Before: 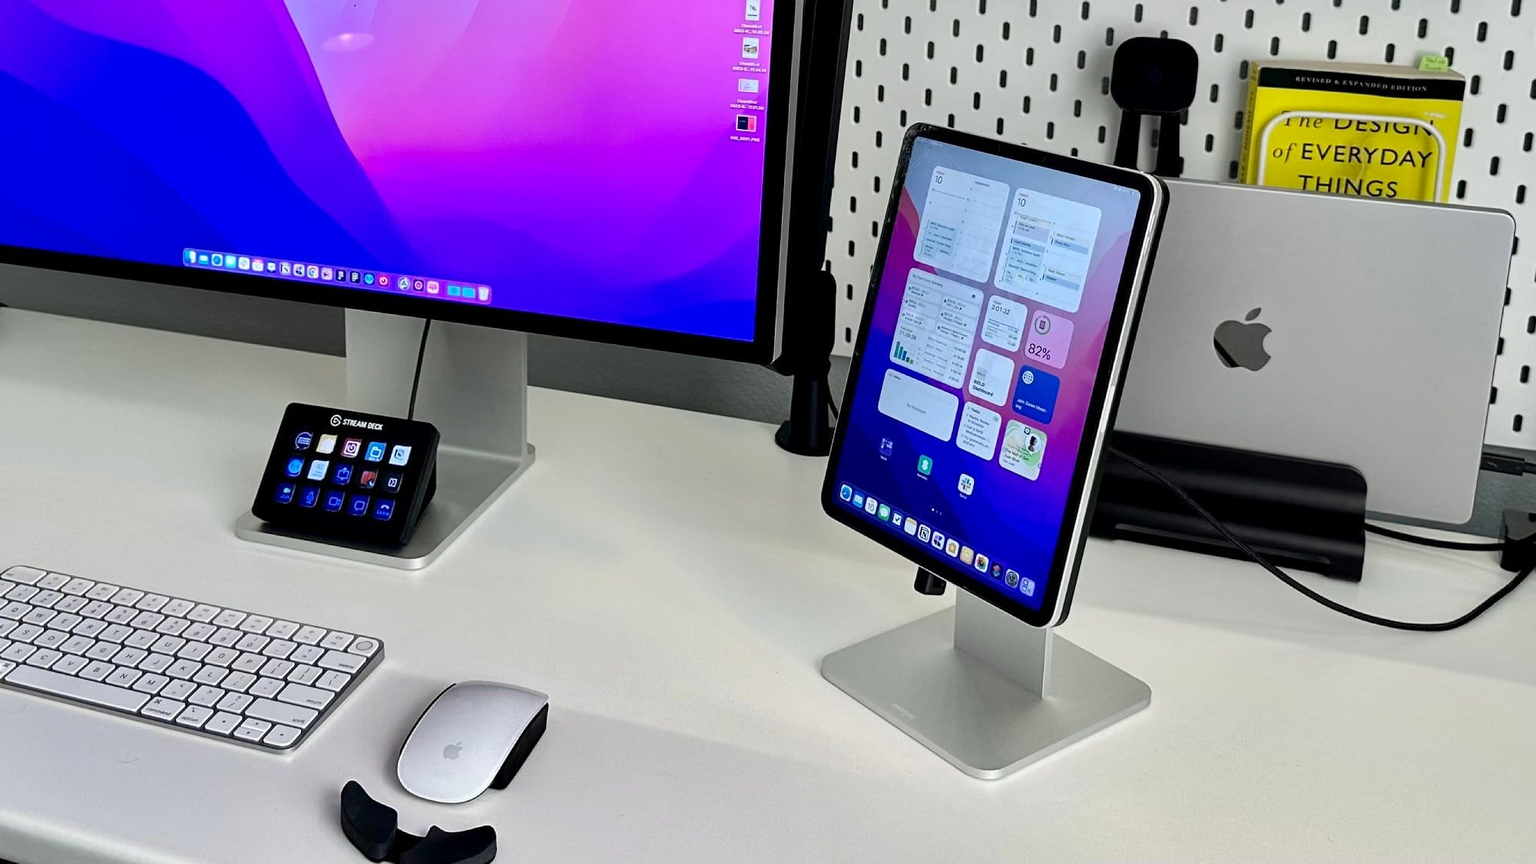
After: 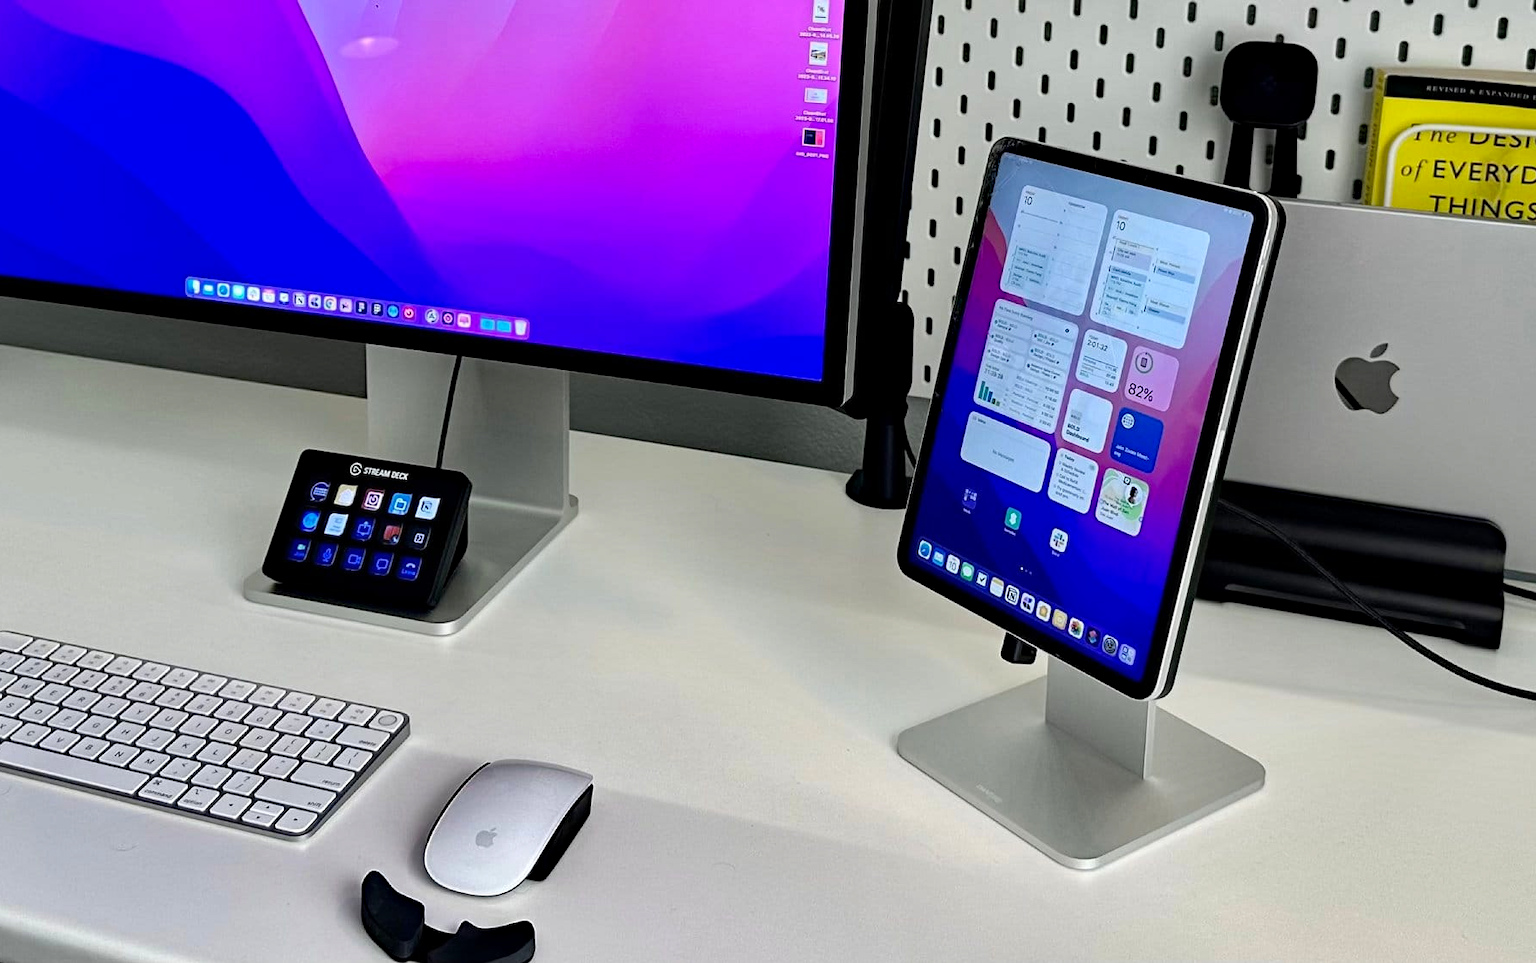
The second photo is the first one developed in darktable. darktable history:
haze removal: compatibility mode true
crop and rotate: left 1.137%, right 9.195%
